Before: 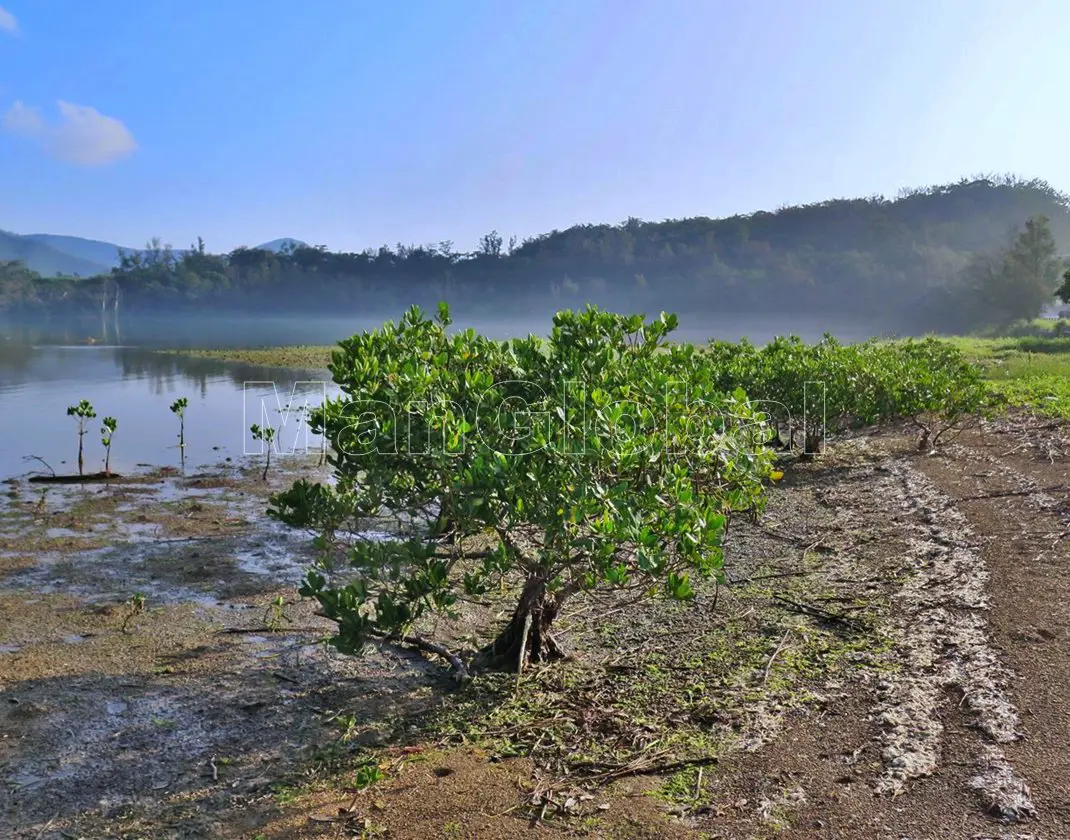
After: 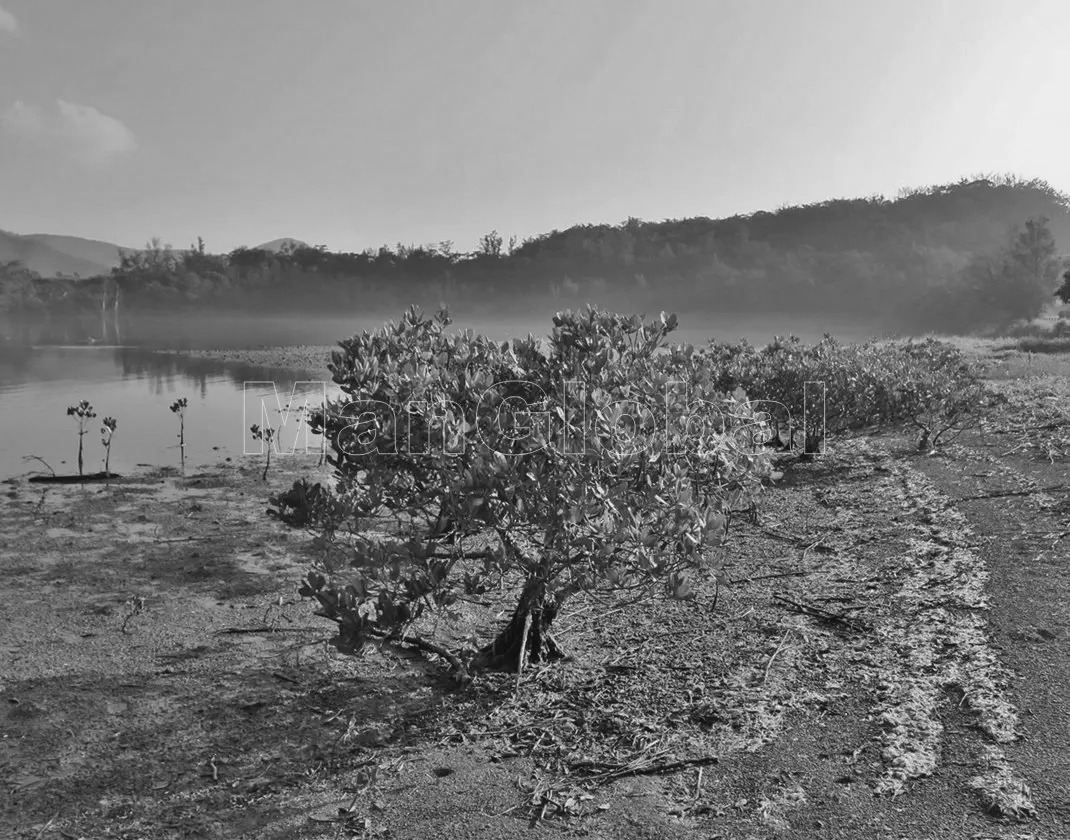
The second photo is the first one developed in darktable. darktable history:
contrast equalizer: octaves 7, y [[0.6 ×6], [0.55 ×6], [0 ×6], [0 ×6], [0 ×6]], mix -0.2
monochrome: a 32, b 64, size 2.3
